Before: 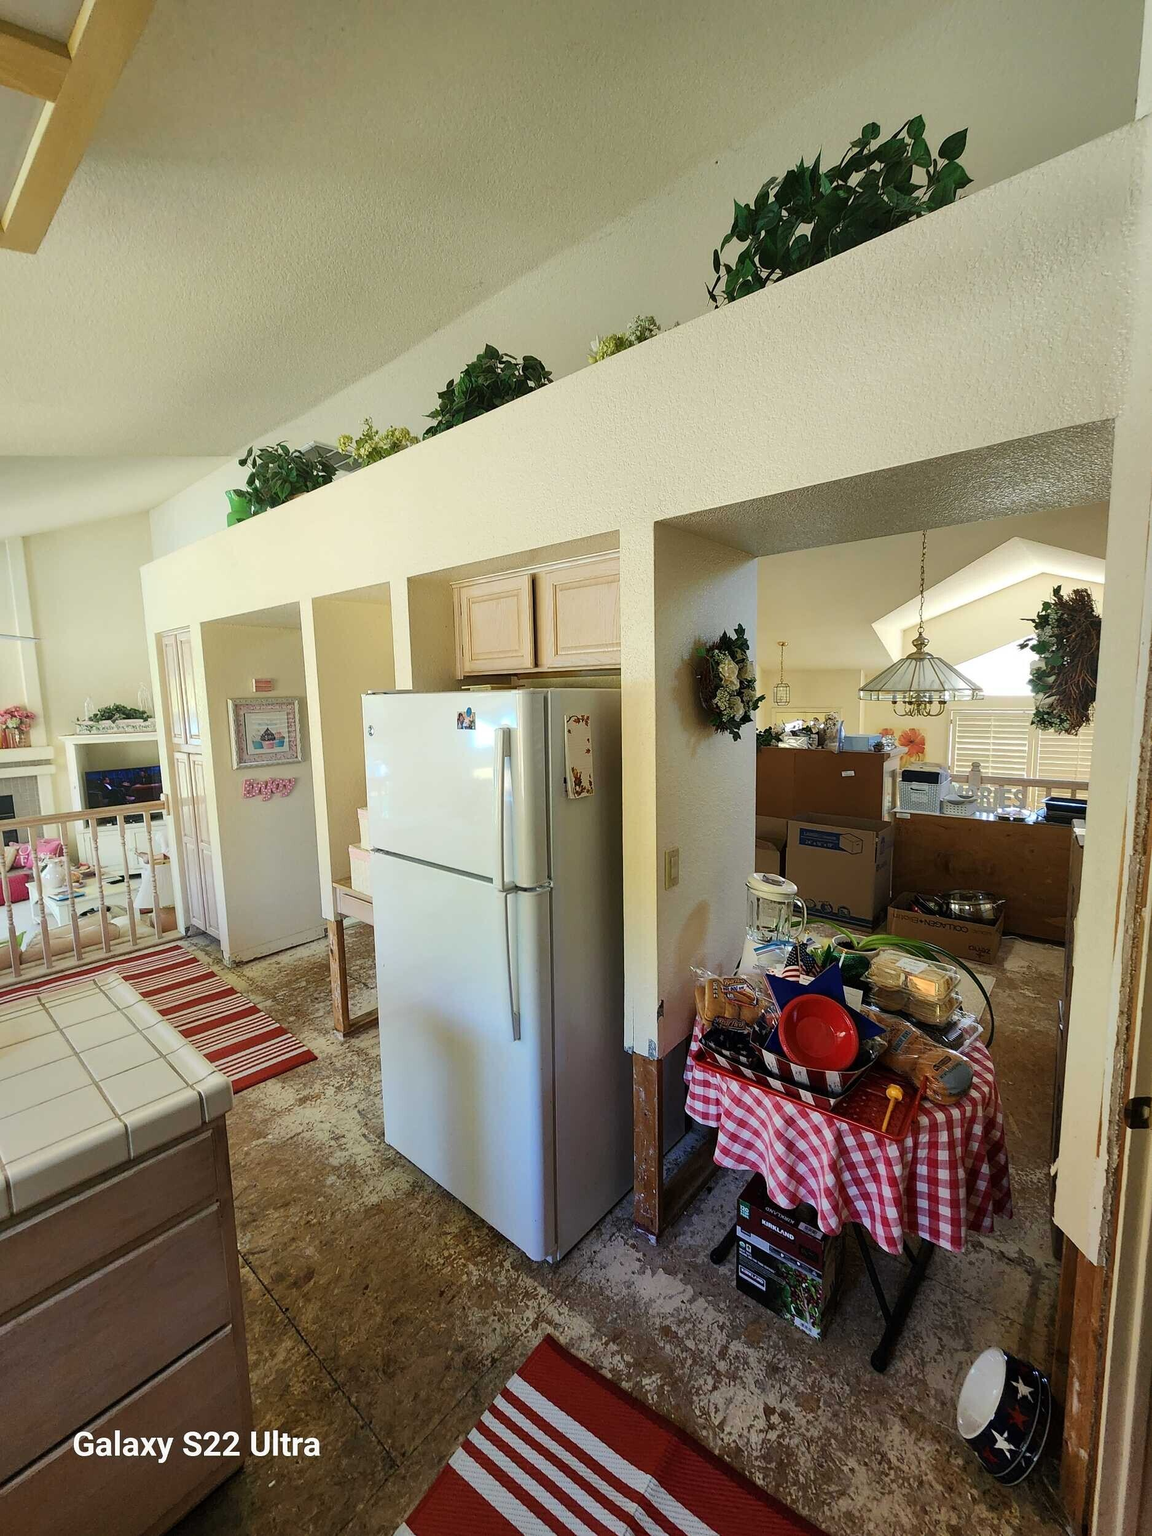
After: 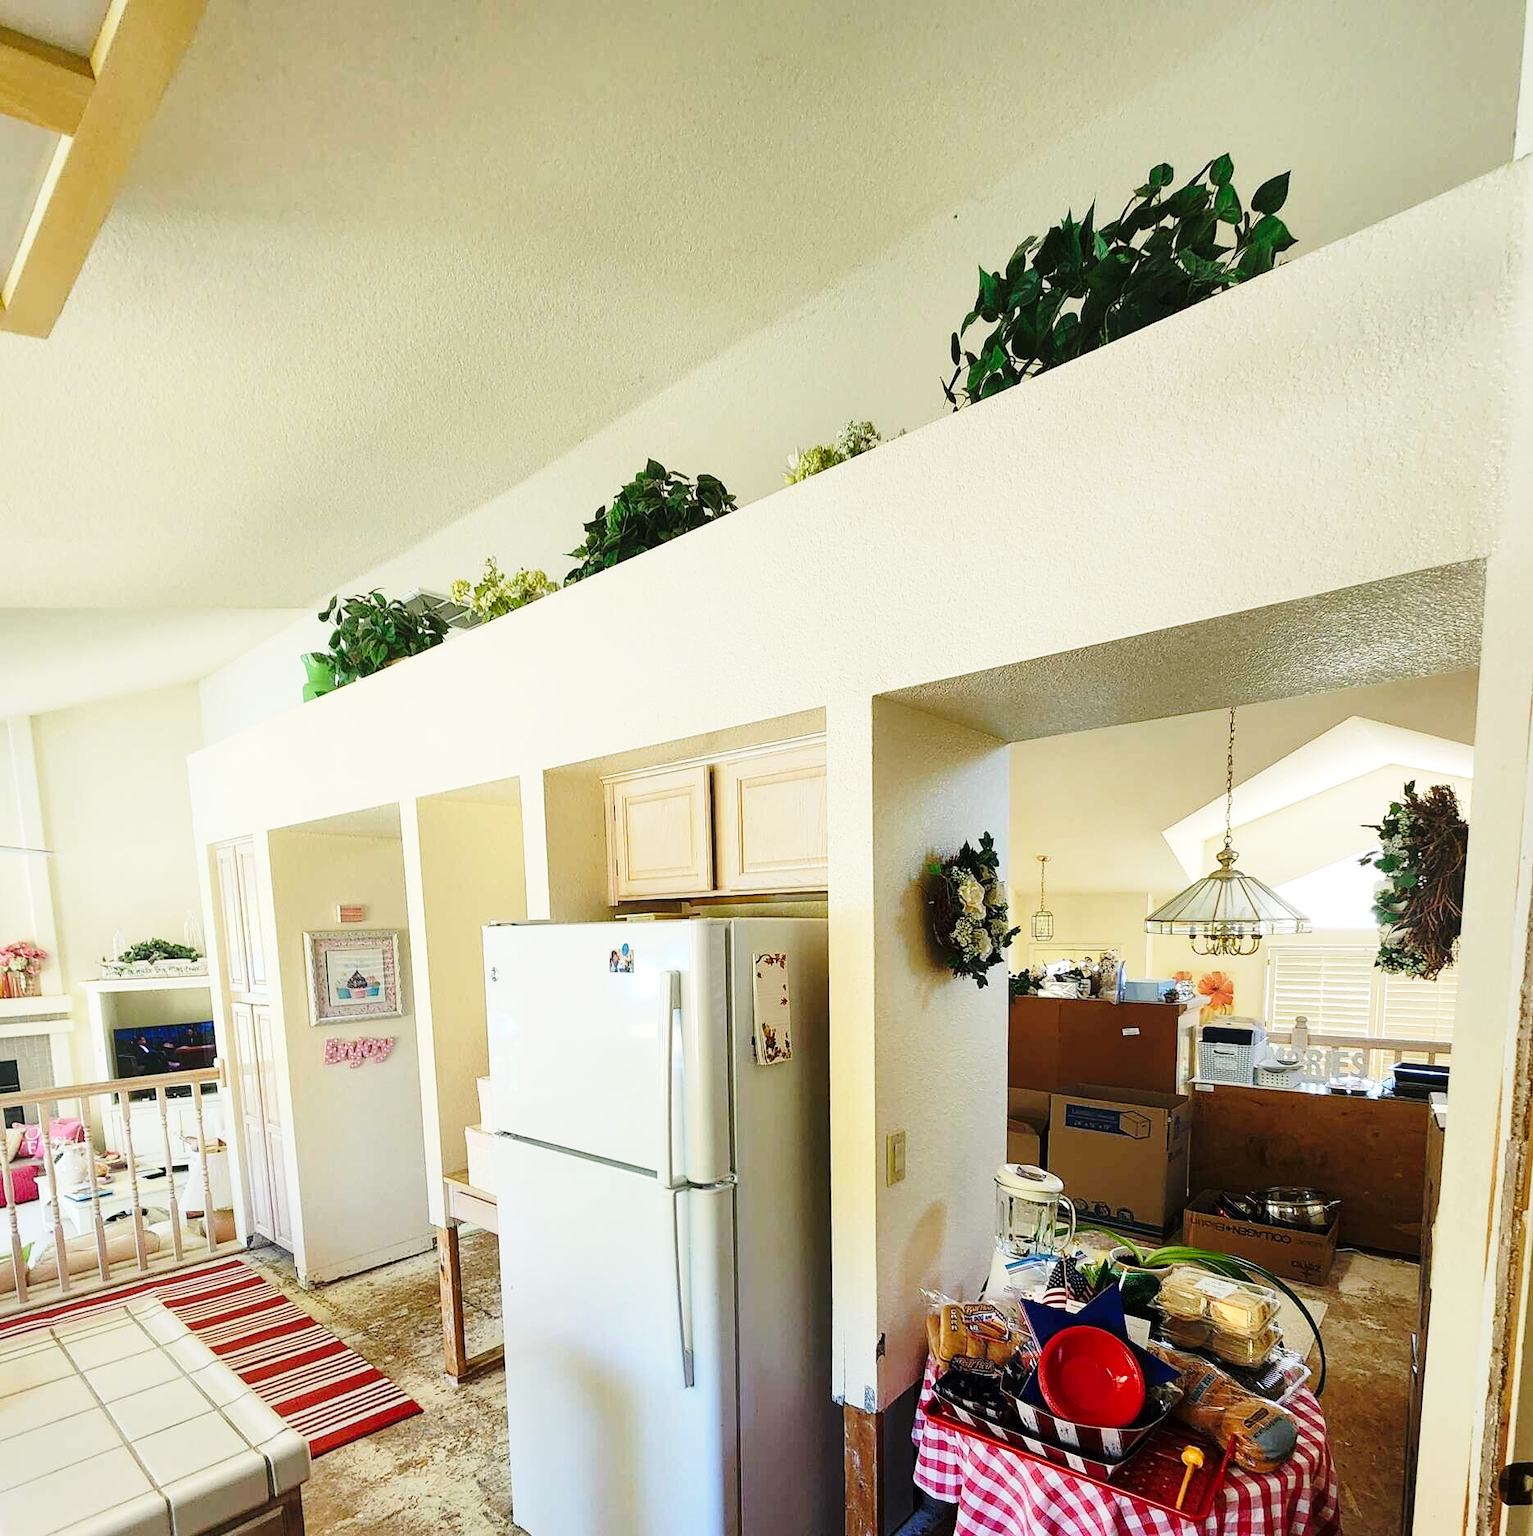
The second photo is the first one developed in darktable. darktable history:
crop: bottom 24.967%
base curve: curves: ch0 [(0, 0) (0.028, 0.03) (0.121, 0.232) (0.46, 0.748) (0.859, 0.968) (1, 1)], preserve colors none
